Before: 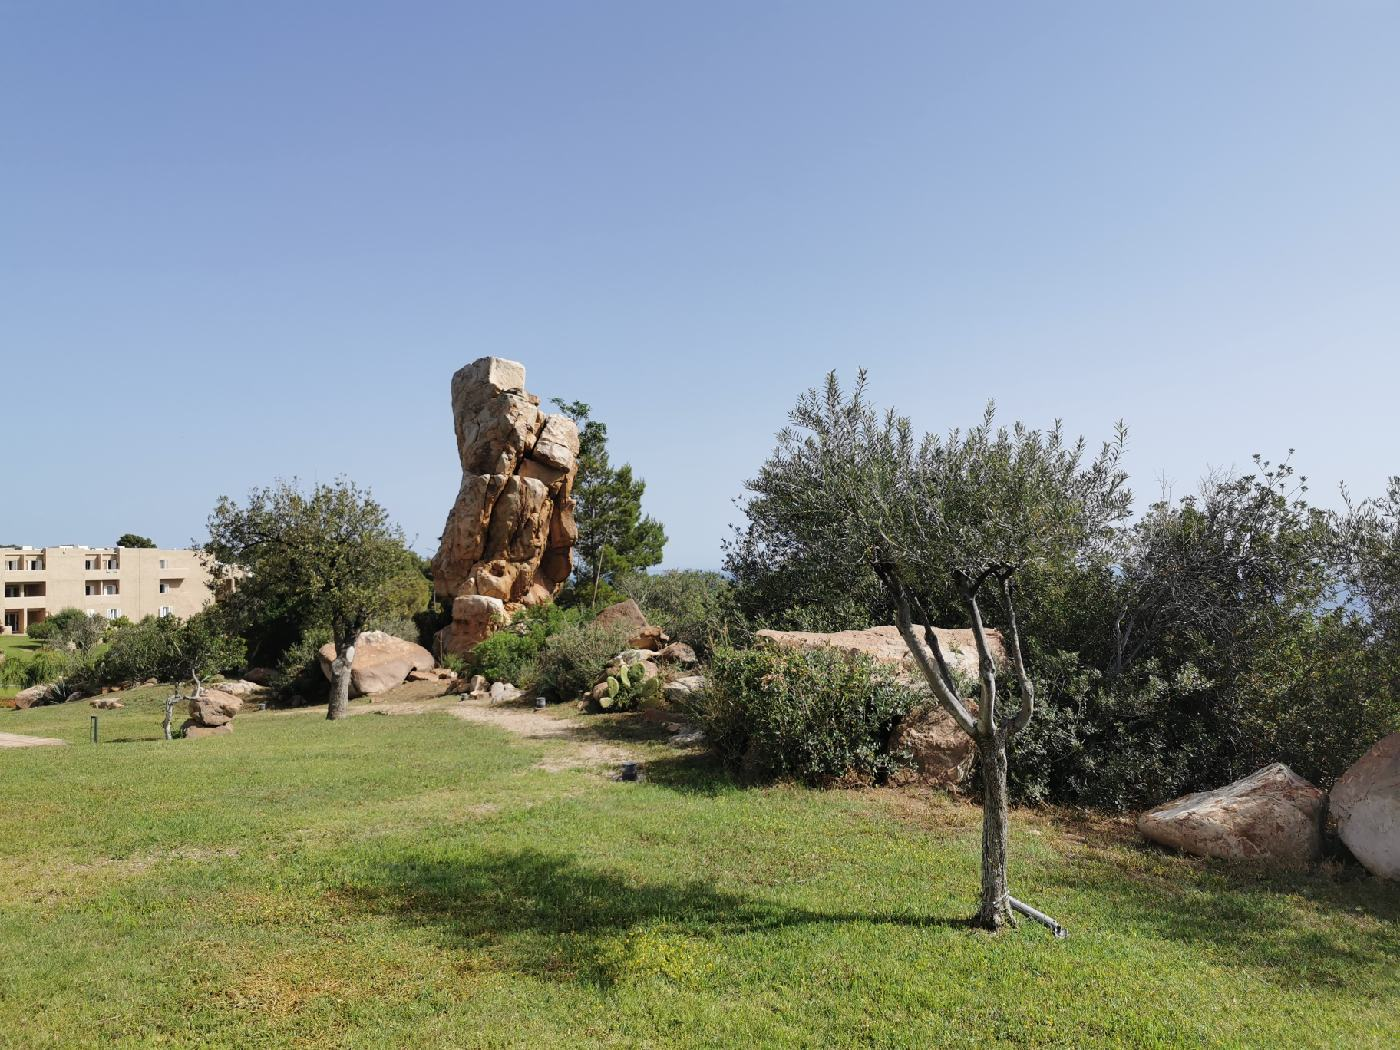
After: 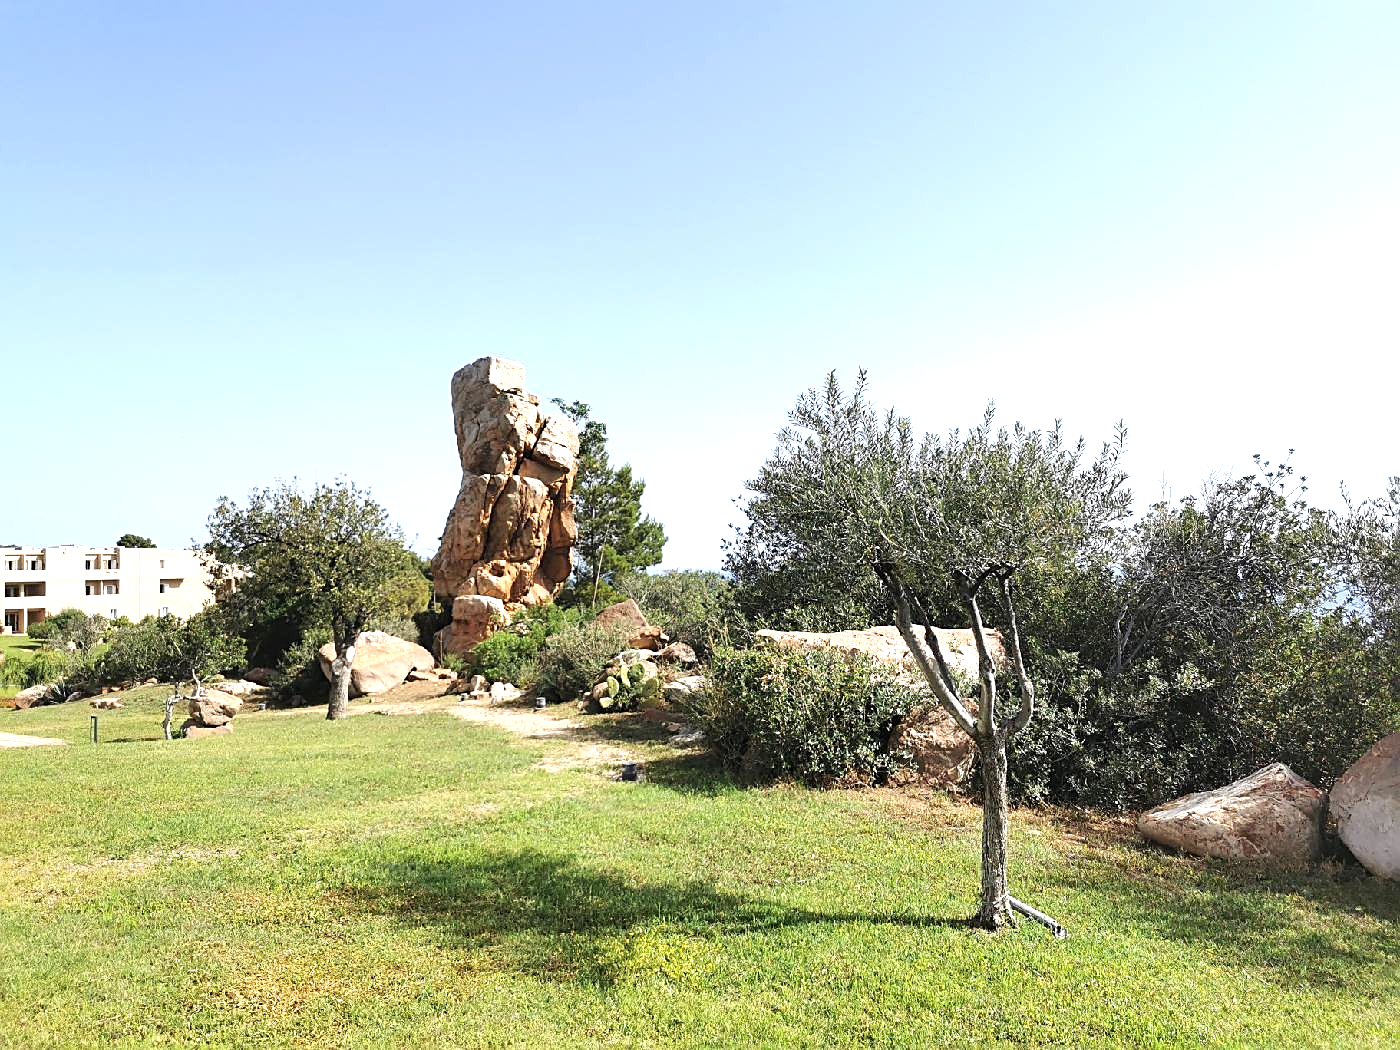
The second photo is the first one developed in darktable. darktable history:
exposure: black level correction 0, exposure 1.001 EV, compensate highlight preservation false
sharpen: on, module defaults
